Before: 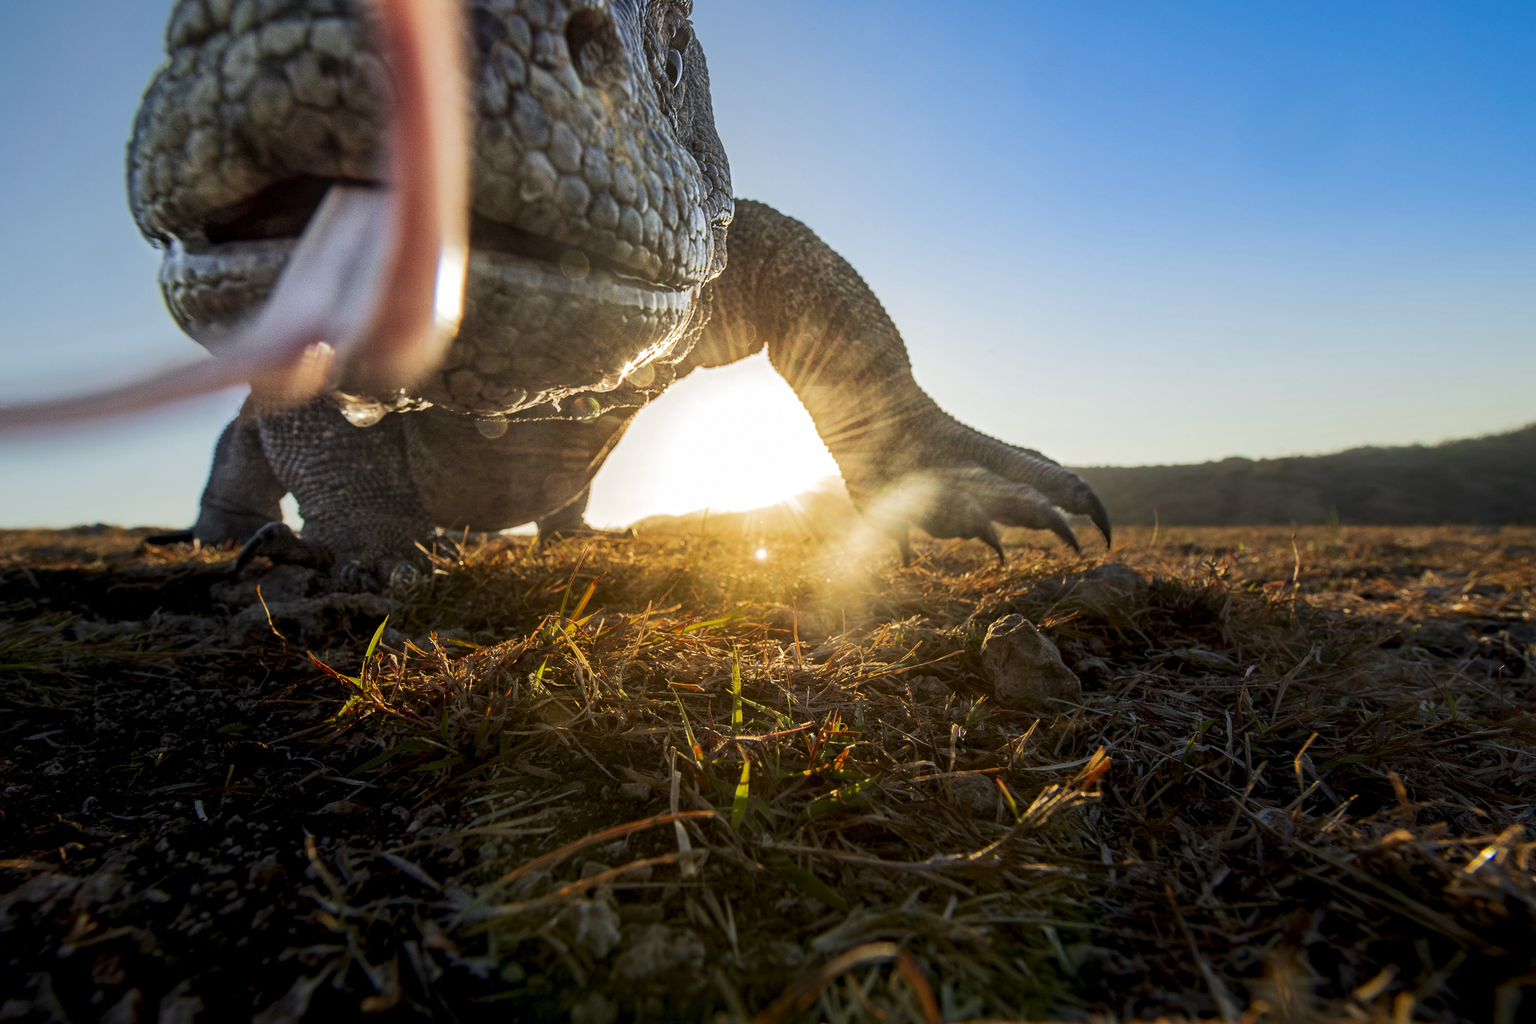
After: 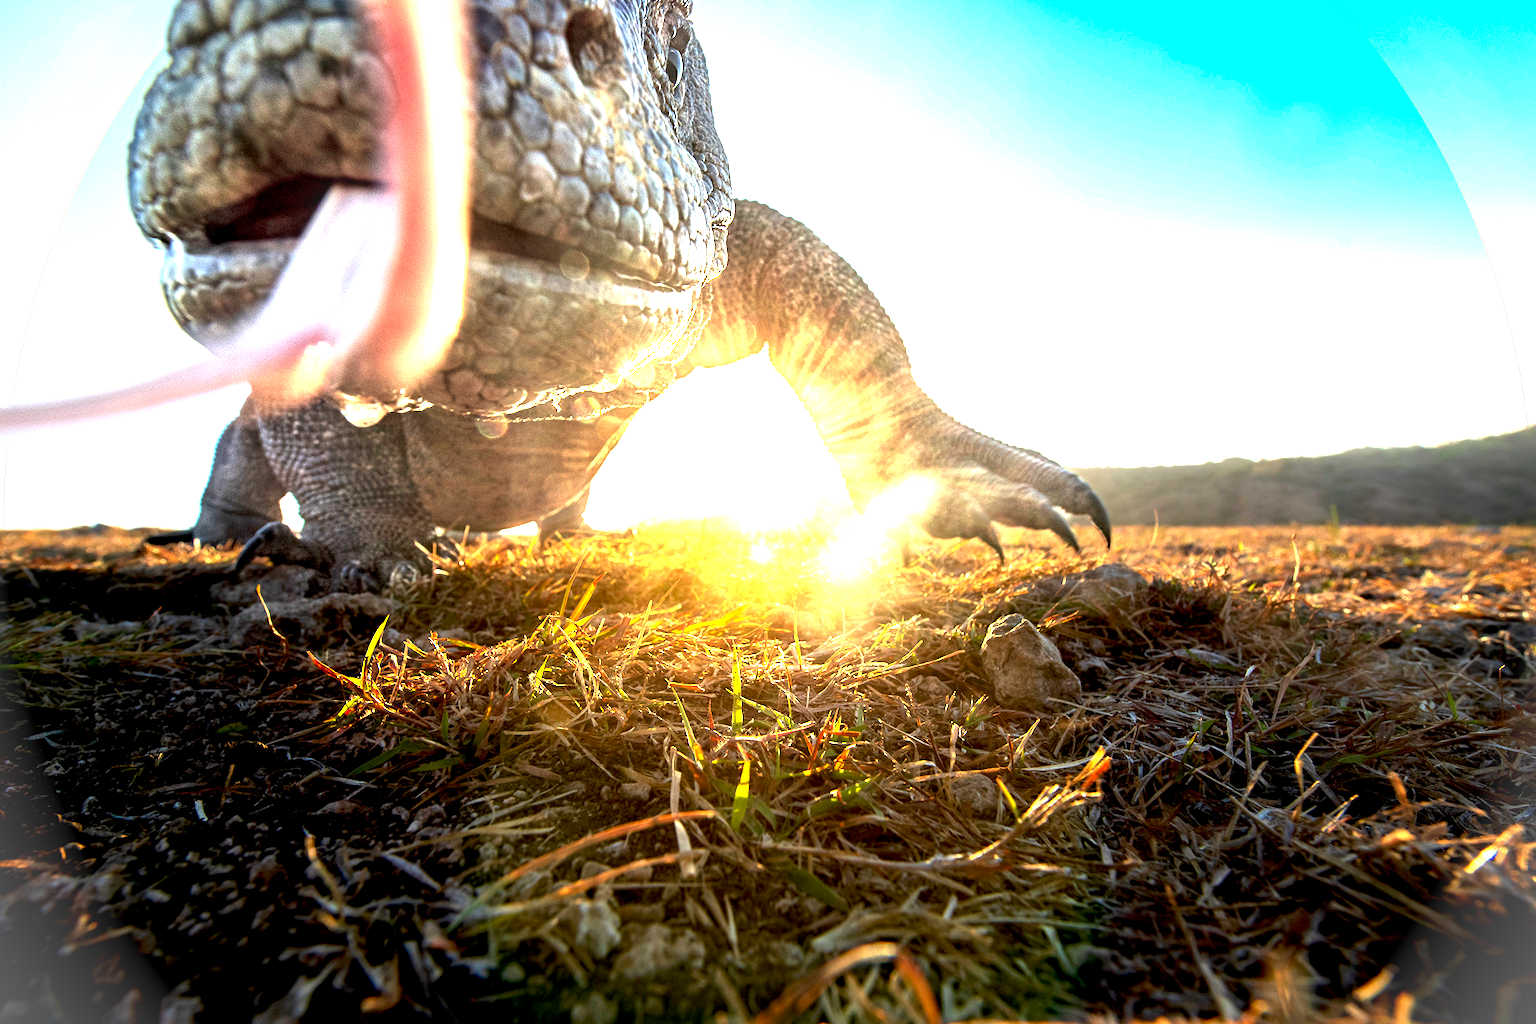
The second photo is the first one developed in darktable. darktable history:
vignetting: fall-off start 99.39%, brightness 0.296, saturation 0.002, unbound false
exposure: exposure 2.228 EV, compensate highlight preservation false
